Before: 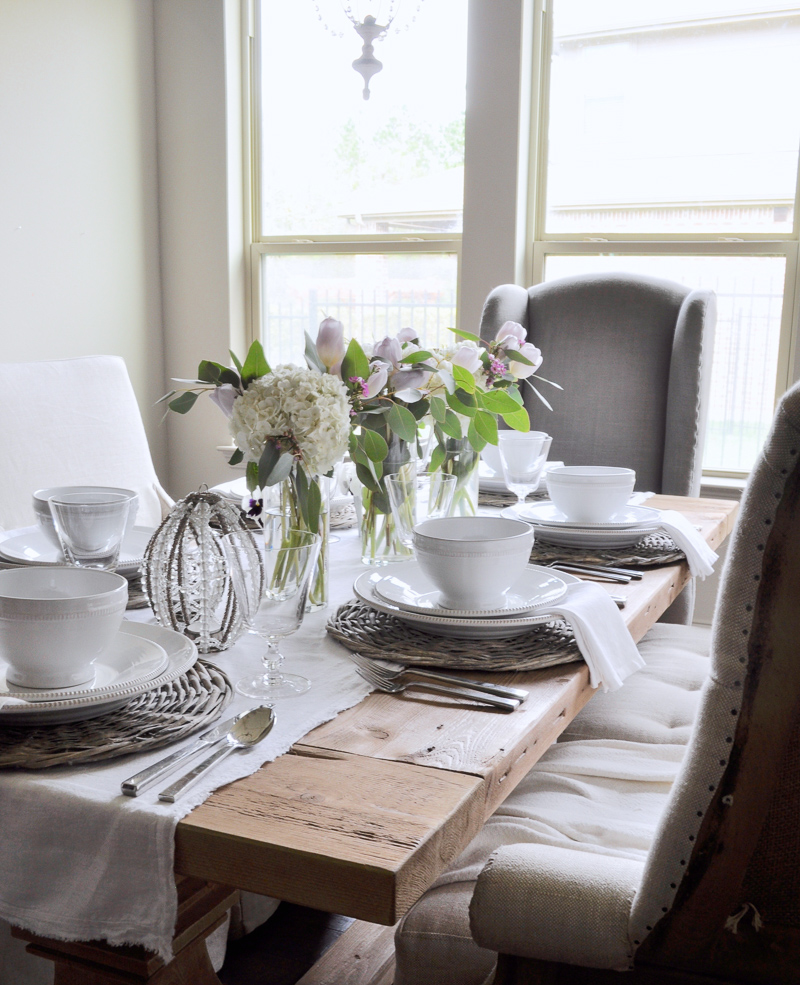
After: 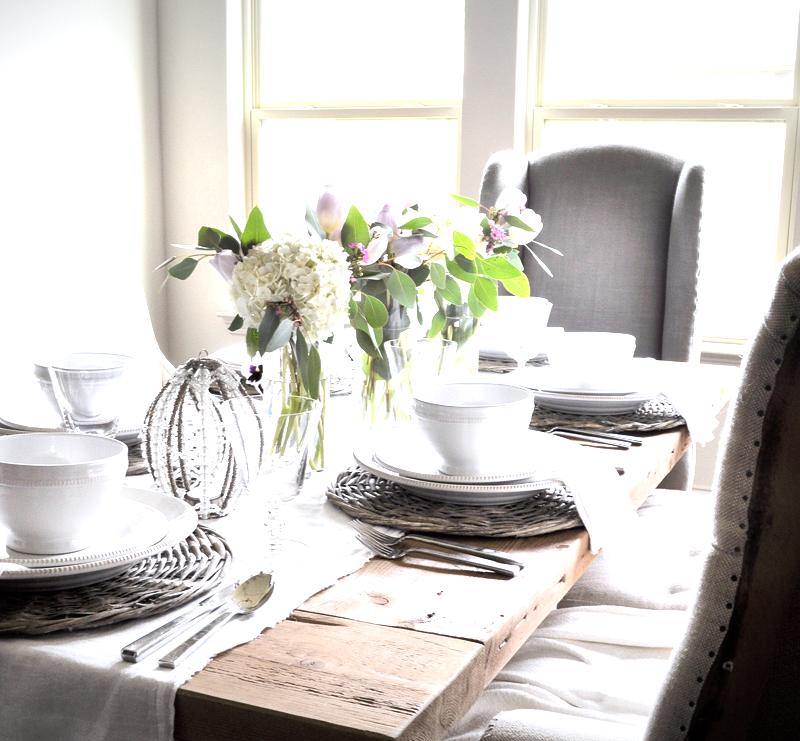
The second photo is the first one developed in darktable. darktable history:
local contrast: mode bilateral grid, contrast 15, coarseness 37, detail 106%, midtone range 0.2
tone equalizer: -8 EV -1.05 EV, -7 EV -1 EV, -6 EV -0.86 EV, -5 EV -0.563 EV, -3 EV 0.597 EV, -2 EV 0.849 EV, -1 EV 1.01 EV, +0 EV 1.06 EV
color calibration: illuminant same as pipeline (D50), adaptation none (bypass), x 0.331, y 0.333, temperature 5022.38 K
crop: top 13.697%, bottom 10.976%
vignetting: fall-off start 98.81%, fall-off radius 99.97%, width/height ratio 1.428
